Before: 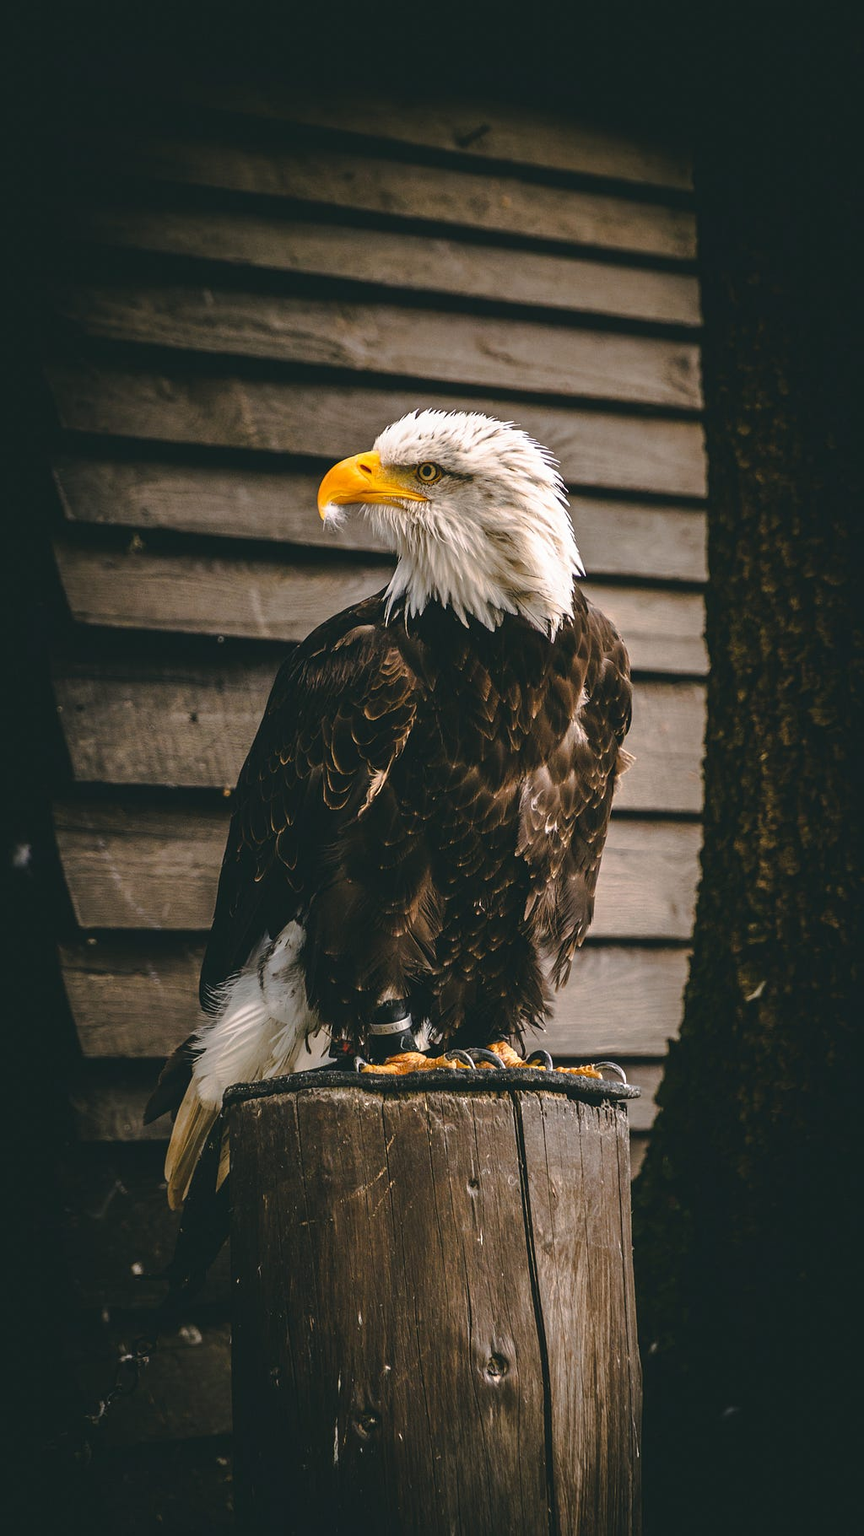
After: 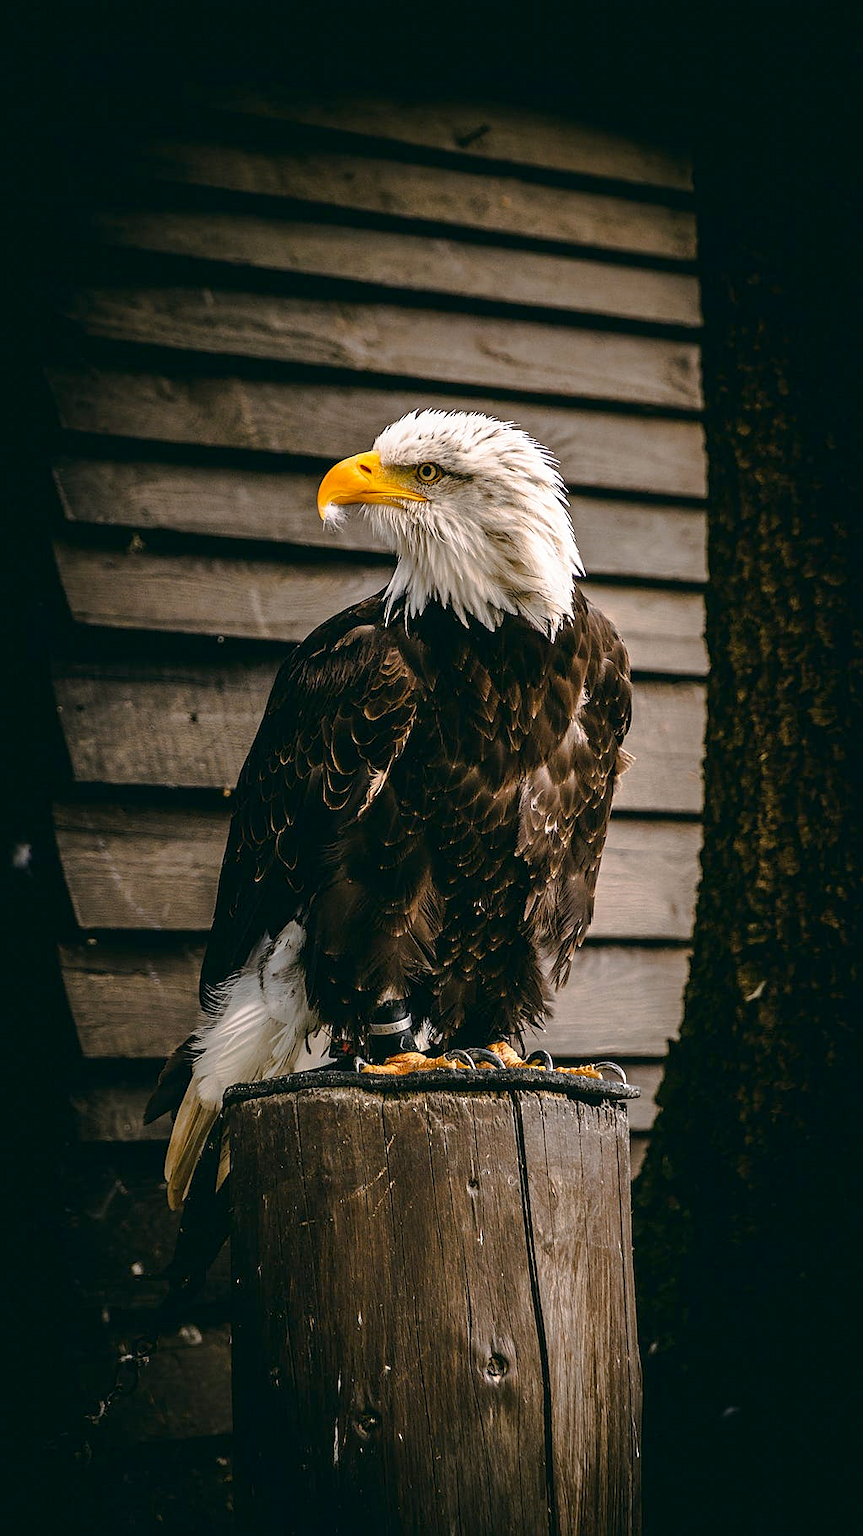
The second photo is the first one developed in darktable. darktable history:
color calibration: illuminant same as pipeline (D50), adaptation XYZ, x 0.347, y 0.359, temperature 5023.1 K
sharpen: radius 0.973, amount 0.609
exposure: black level correction 0.009, exposure 0.015 EV, compensate exposure bias true, compensate highlight preservation false
